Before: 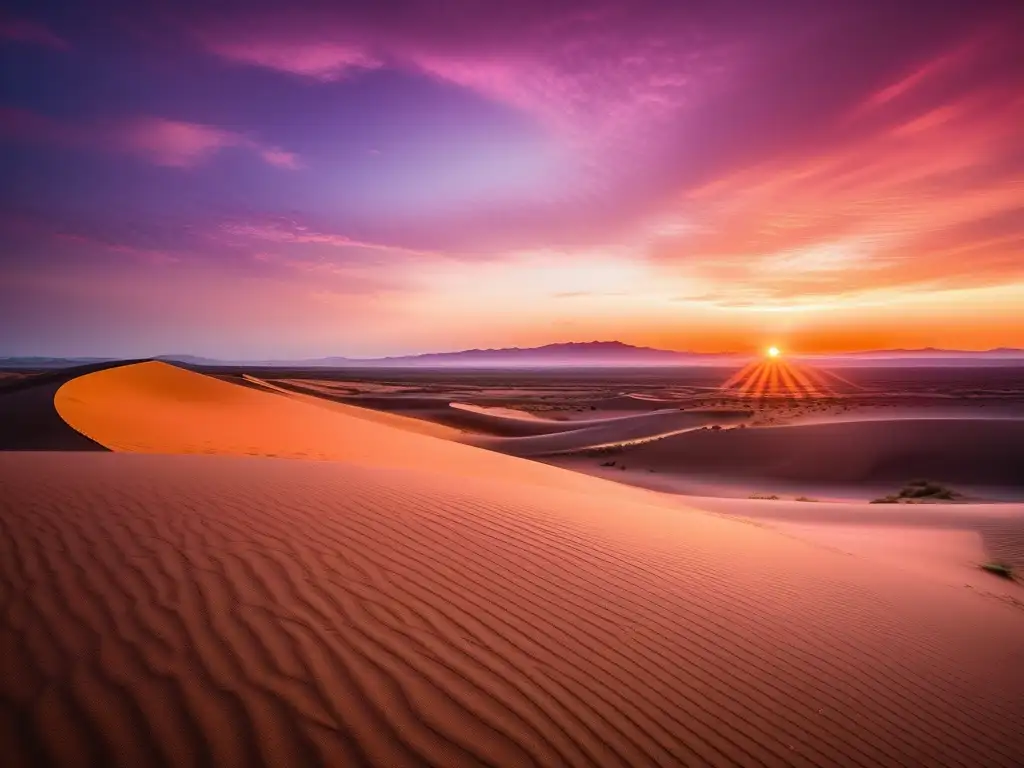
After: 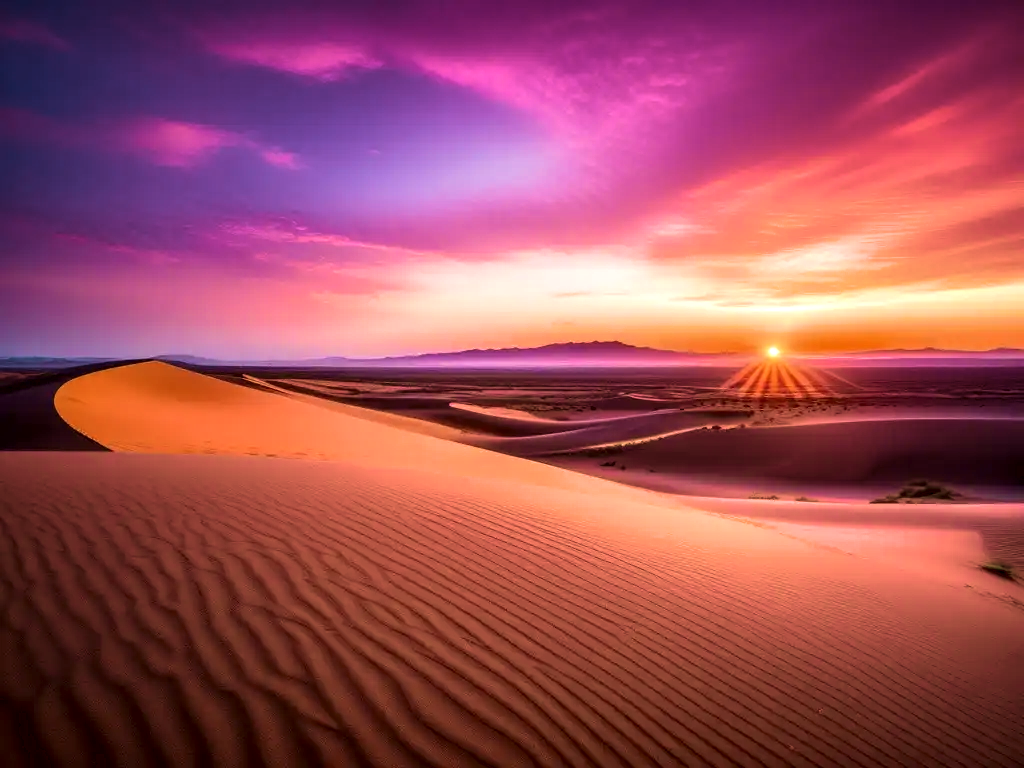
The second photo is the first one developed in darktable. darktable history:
velvia: strength 75%
local contrast: highlights 59%, detail 146%
